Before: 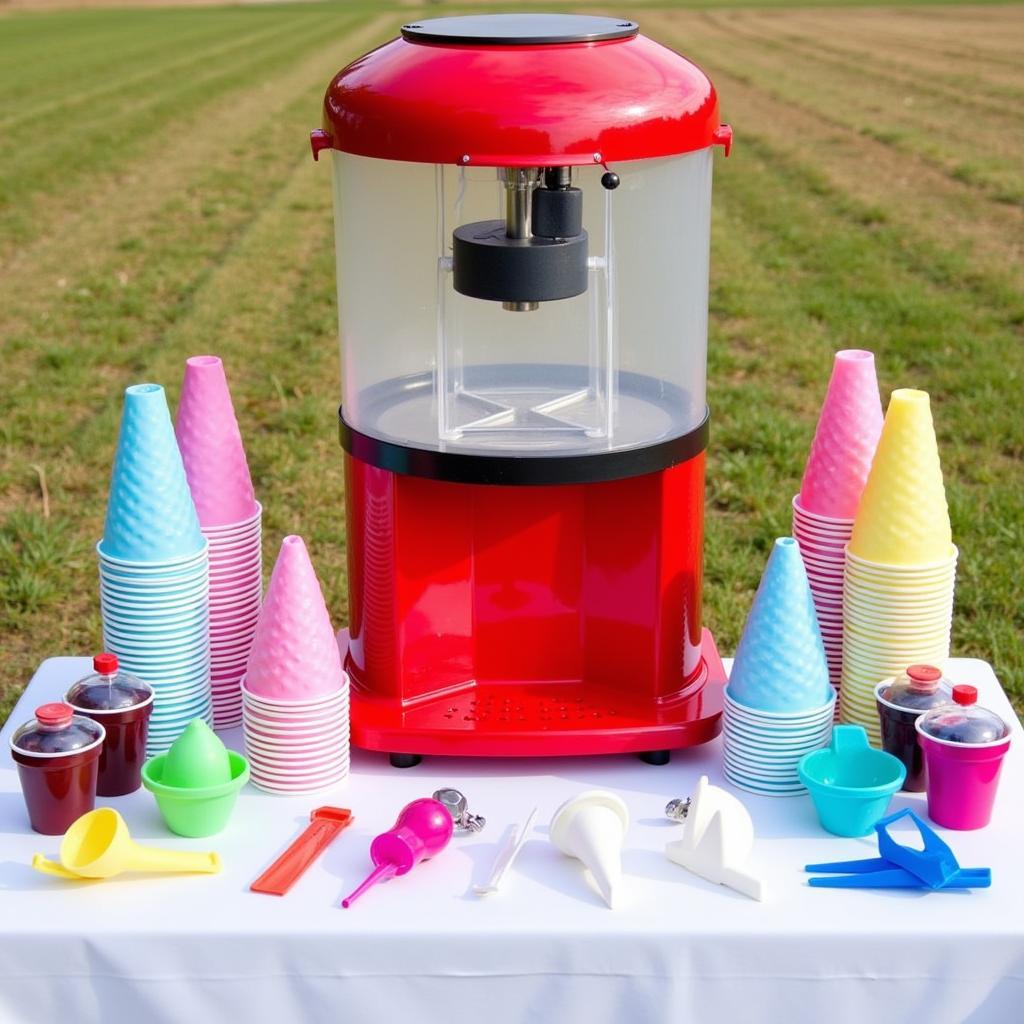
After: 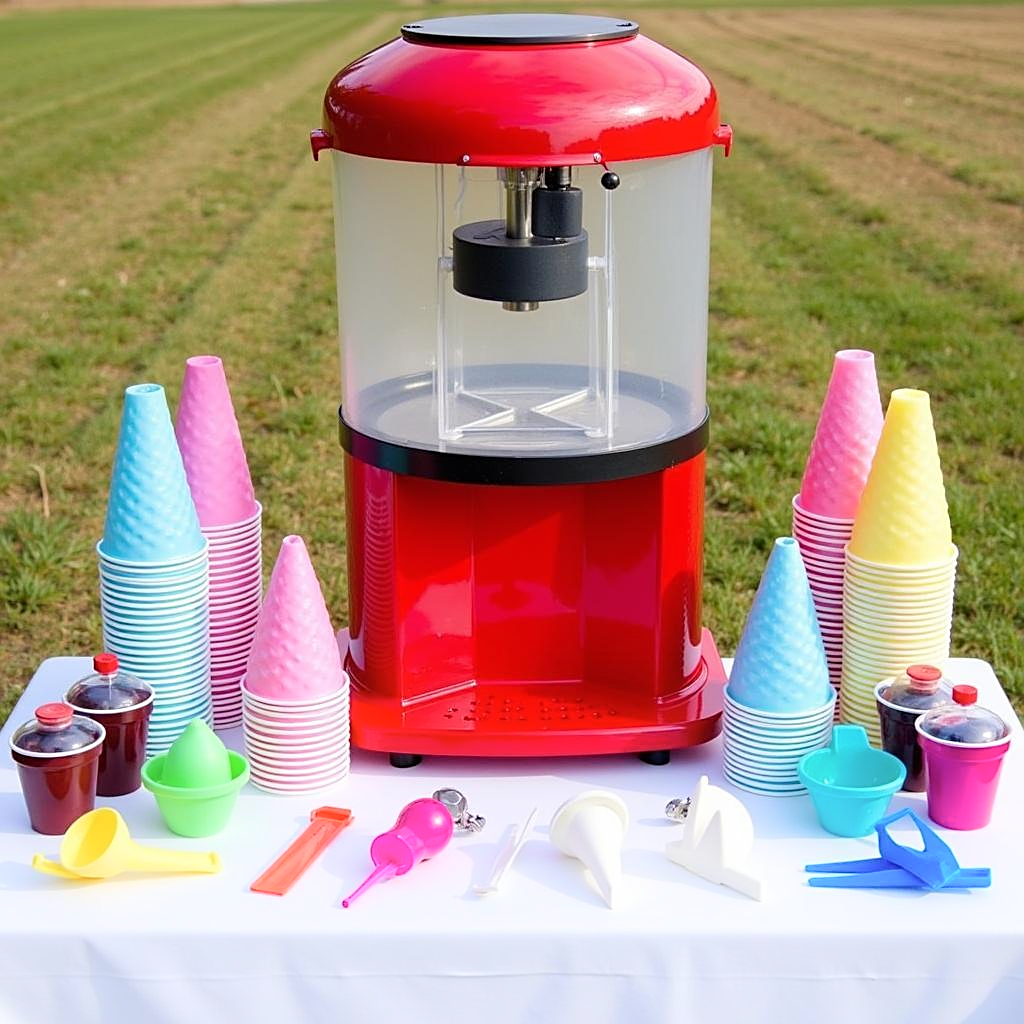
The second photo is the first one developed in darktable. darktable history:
shadows and highlights: shadows -24.28, highlights 49.77, soften with gaussian
sharpen: on, module defaults
